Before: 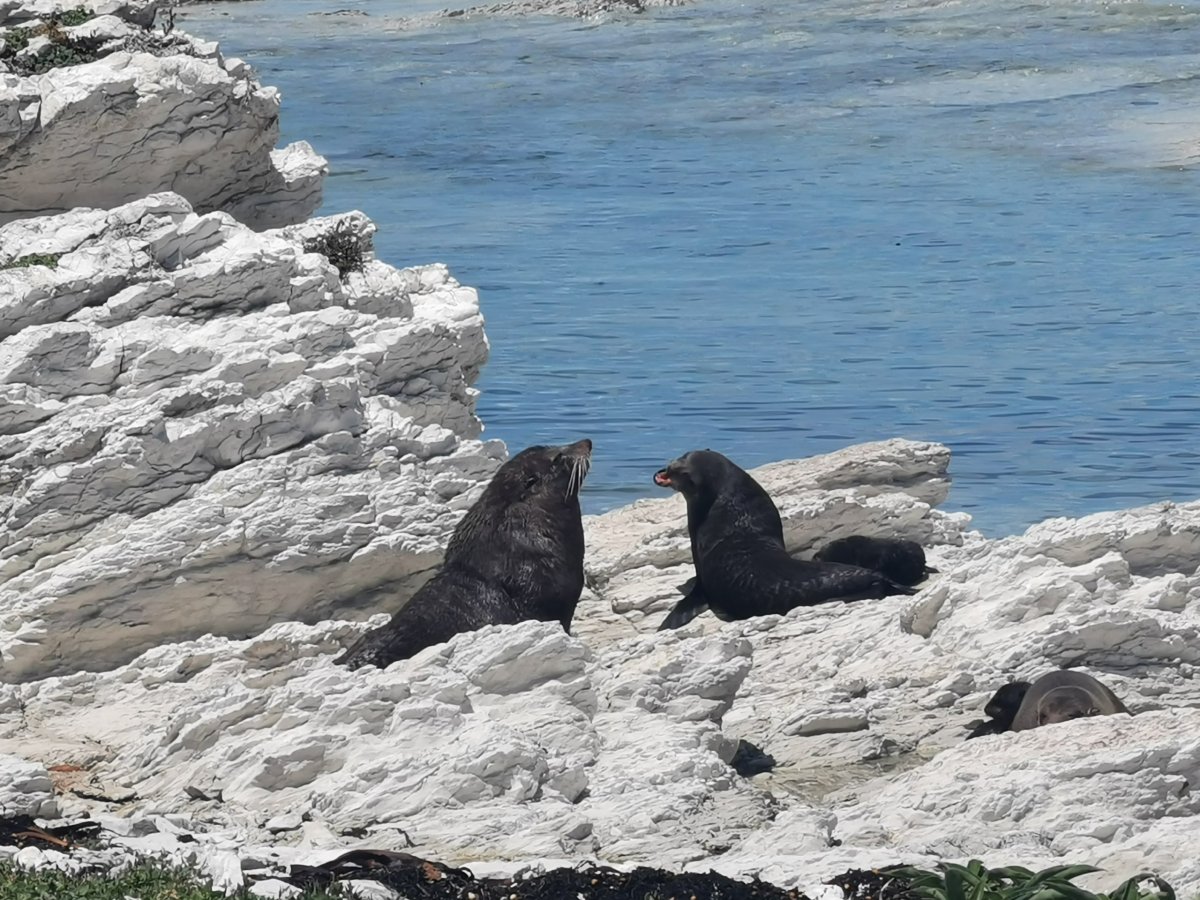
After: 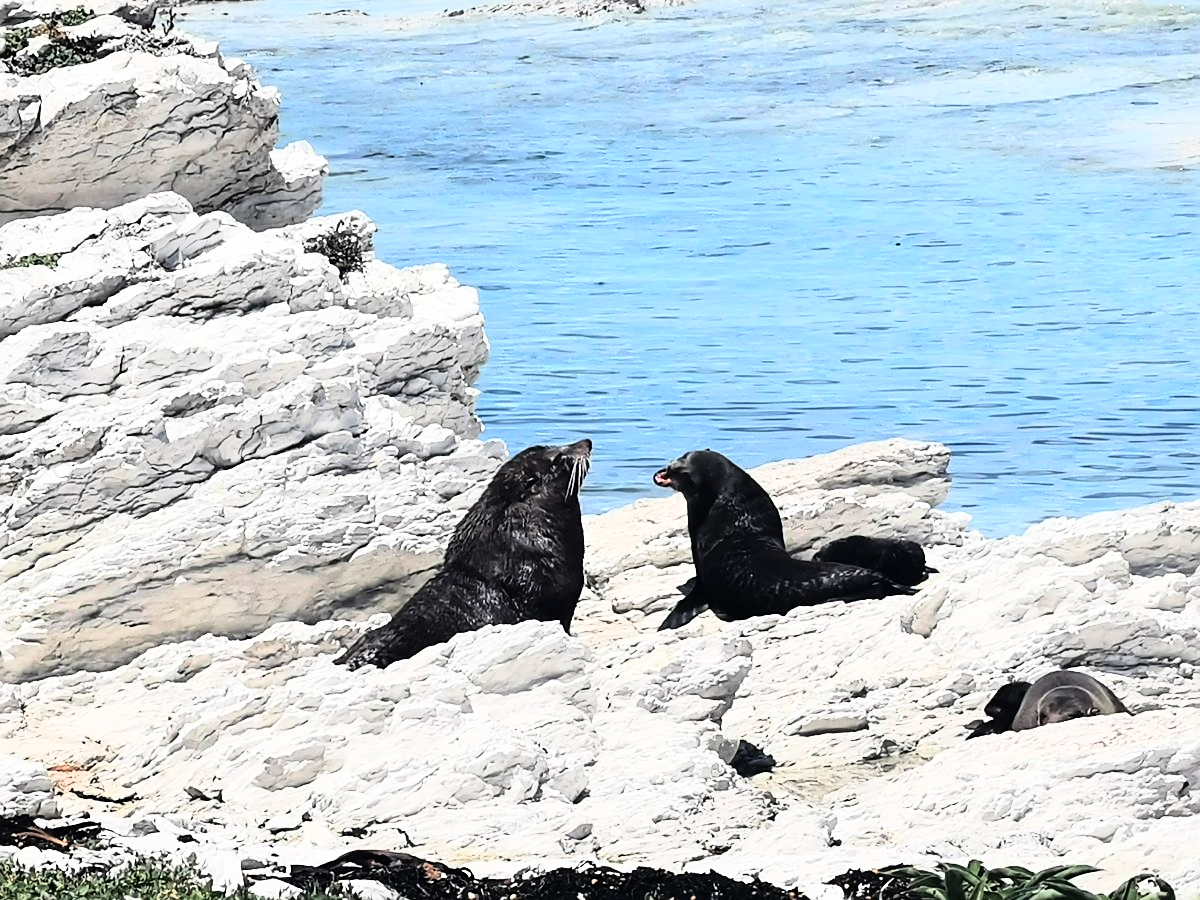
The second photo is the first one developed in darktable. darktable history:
sharpen: on, module defaults
white balance: emerald 1
rgb curve: curves: ch0 [(0, 0) (0.21, 0.15) (0.24, 0.21) (0.5, 0.75) (0.75, 0.96) (0.89, 0.99) (1, 1)]; ch1 [(0, 0.02) (0.21, 0.13) (0.25, 0.2) (0.5, 0.67) (0.75, 0.9) (0.89, 0.97) (1, 1)]; ch2 [(0, 0.02) (0.21, 0.13) (0.25, 0.2) (0.5, 0.67) (0.75, 0.9) (0.89, 0.97) (1, 1)], compensate middle gray true
